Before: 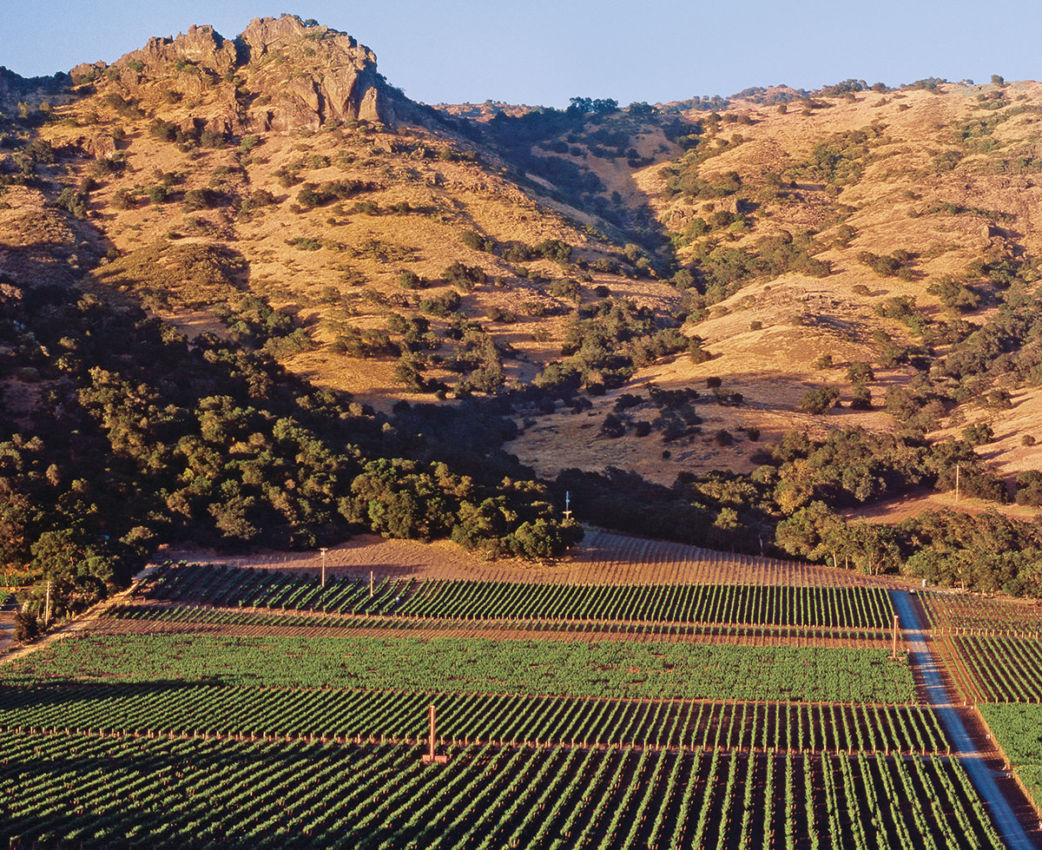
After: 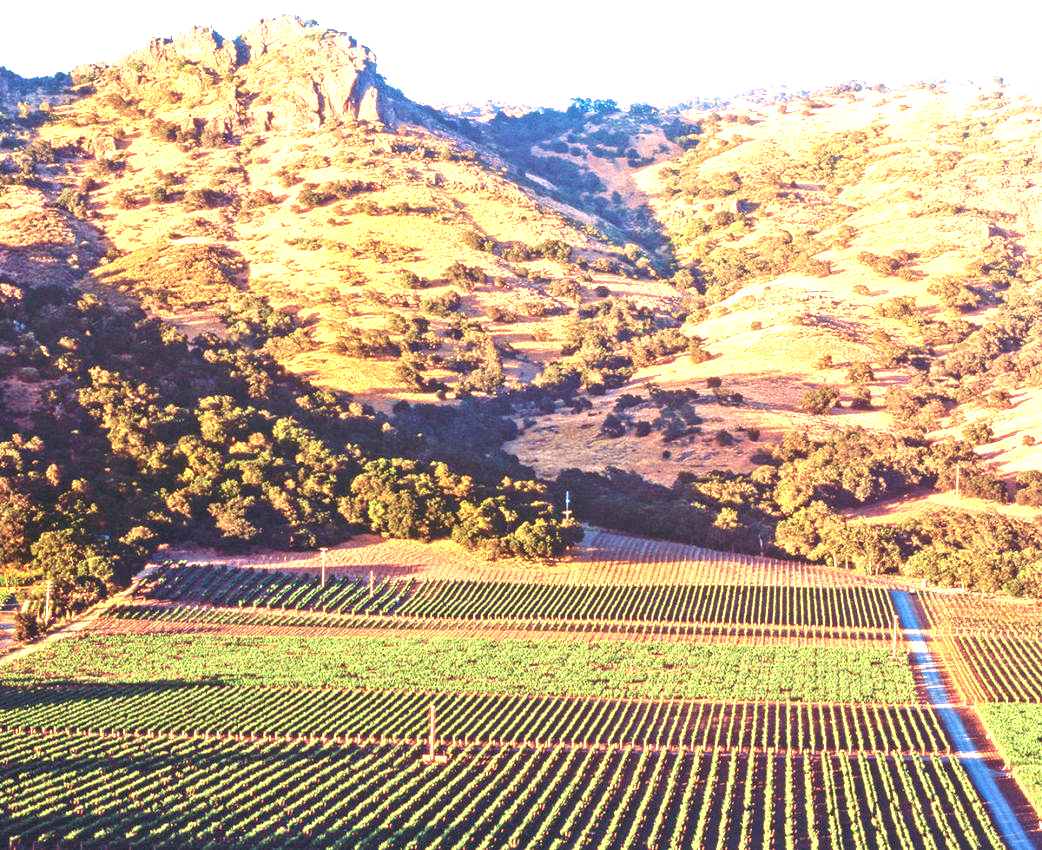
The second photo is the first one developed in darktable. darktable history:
exposure: black level correction 0, exposure 1.943 EV, compensate highlight preservation false
velvia: on, module defaults
local contrast: detail 109%
